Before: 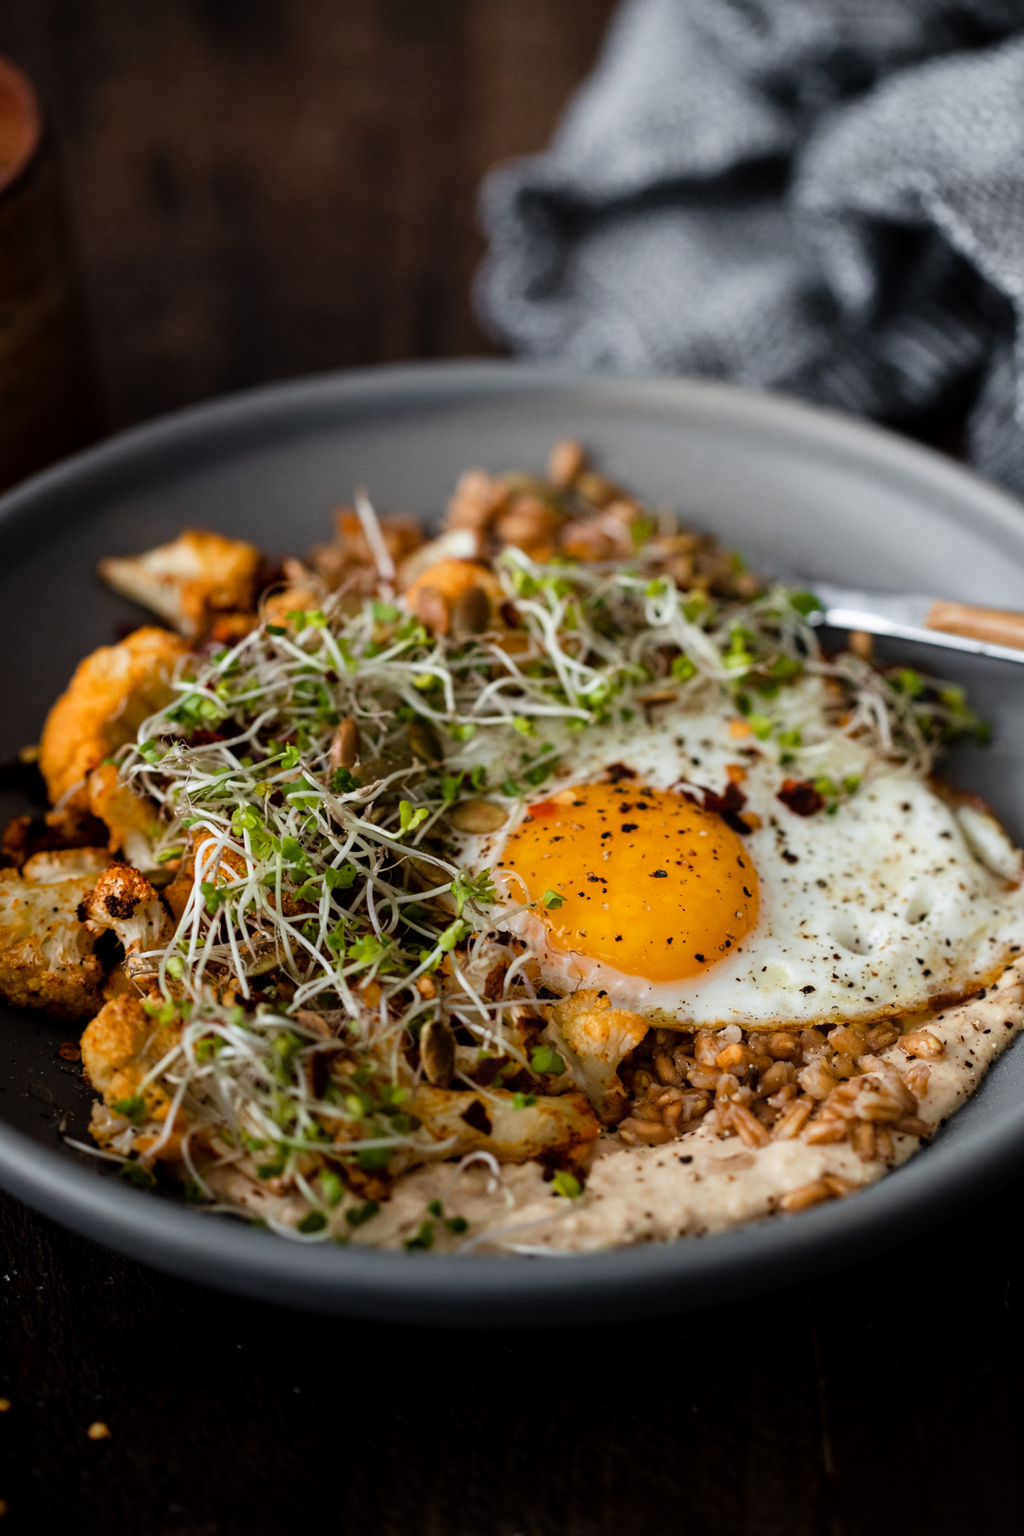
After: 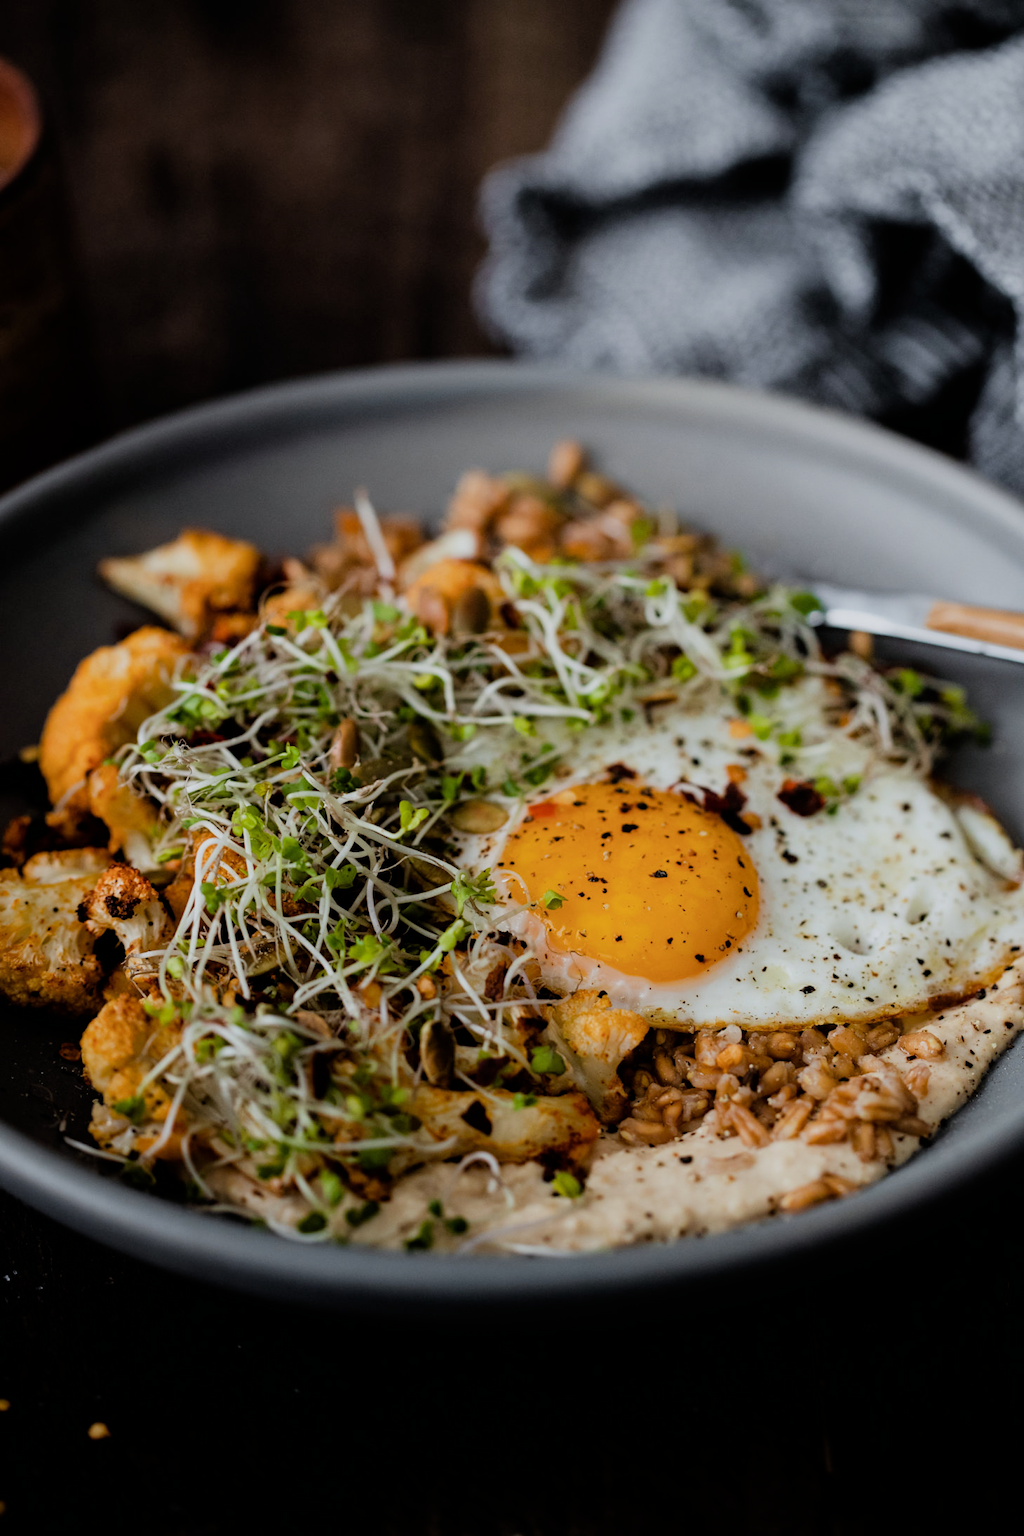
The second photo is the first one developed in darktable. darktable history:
white balance: red 0.982, blue 1.018
filmic rgb: white relative exposure 3.9 EV, hardness 4.26
